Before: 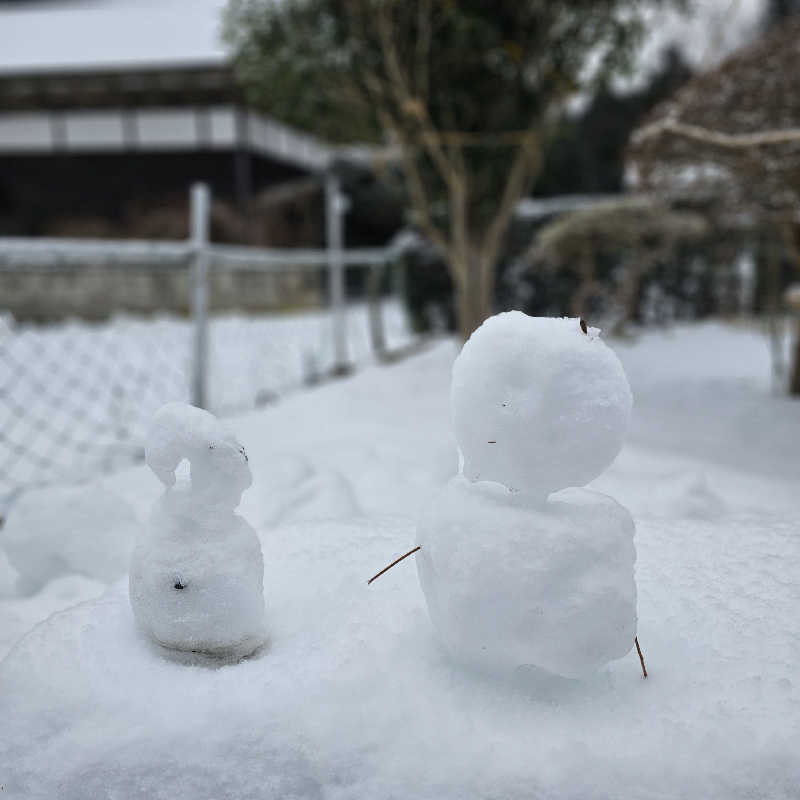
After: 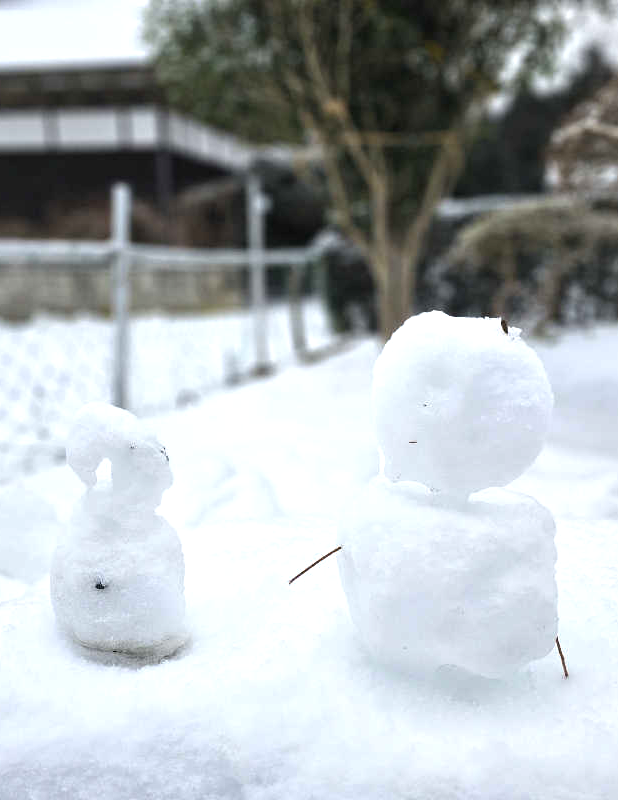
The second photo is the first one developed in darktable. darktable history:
exposure: exposure 0.782 EV, compensate highlight preservation false
crop: left 9.899%, right 12.771%
